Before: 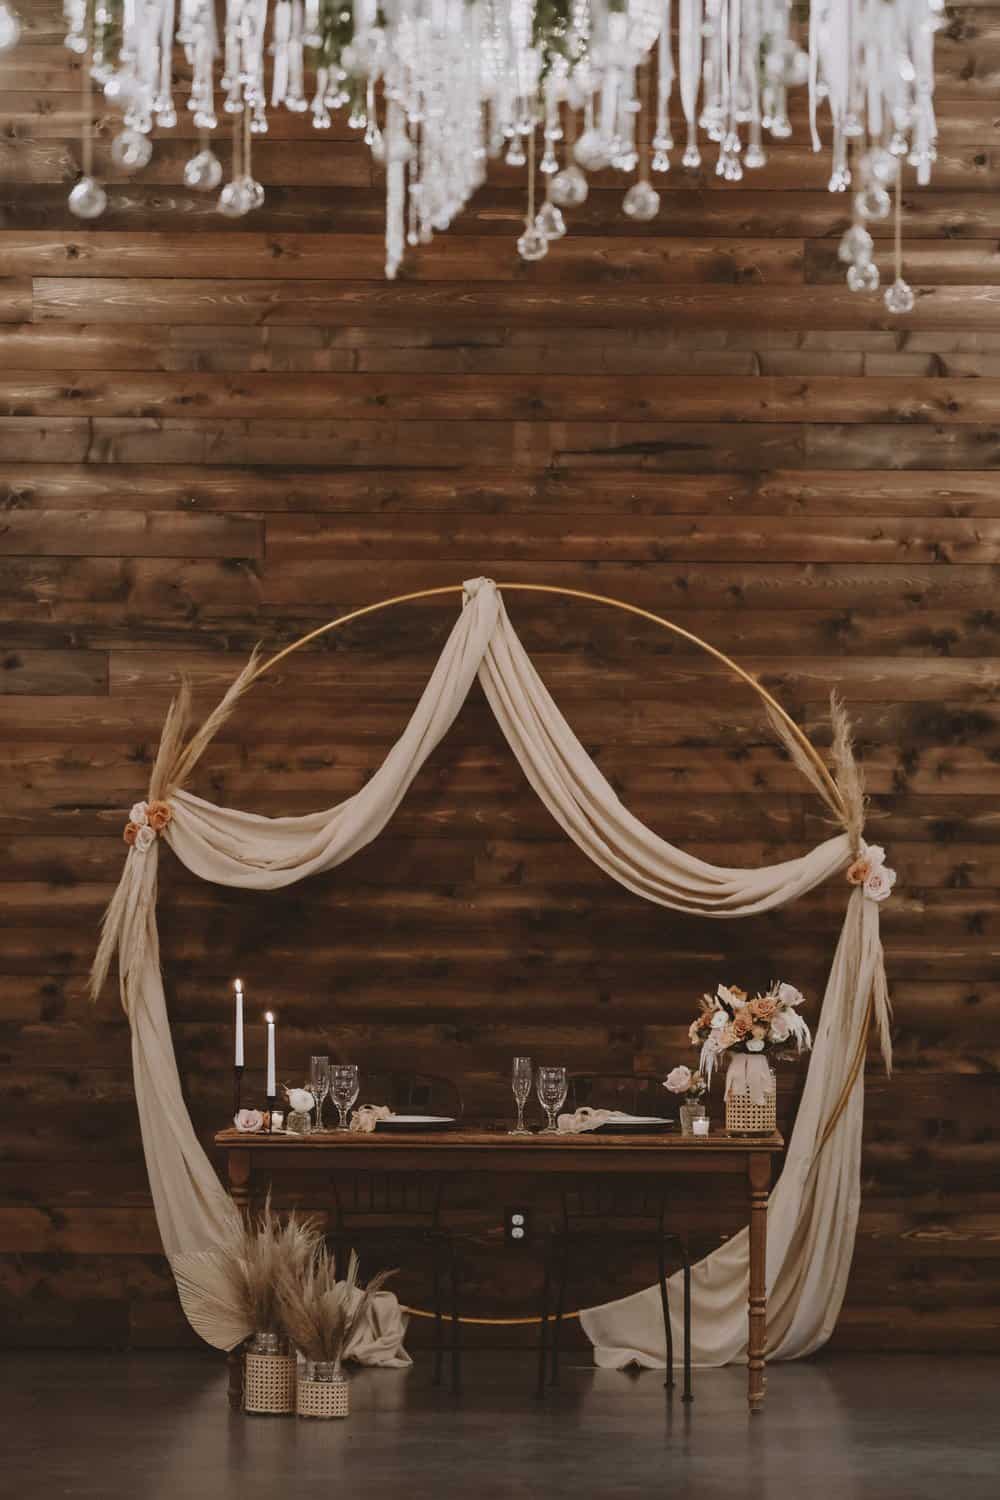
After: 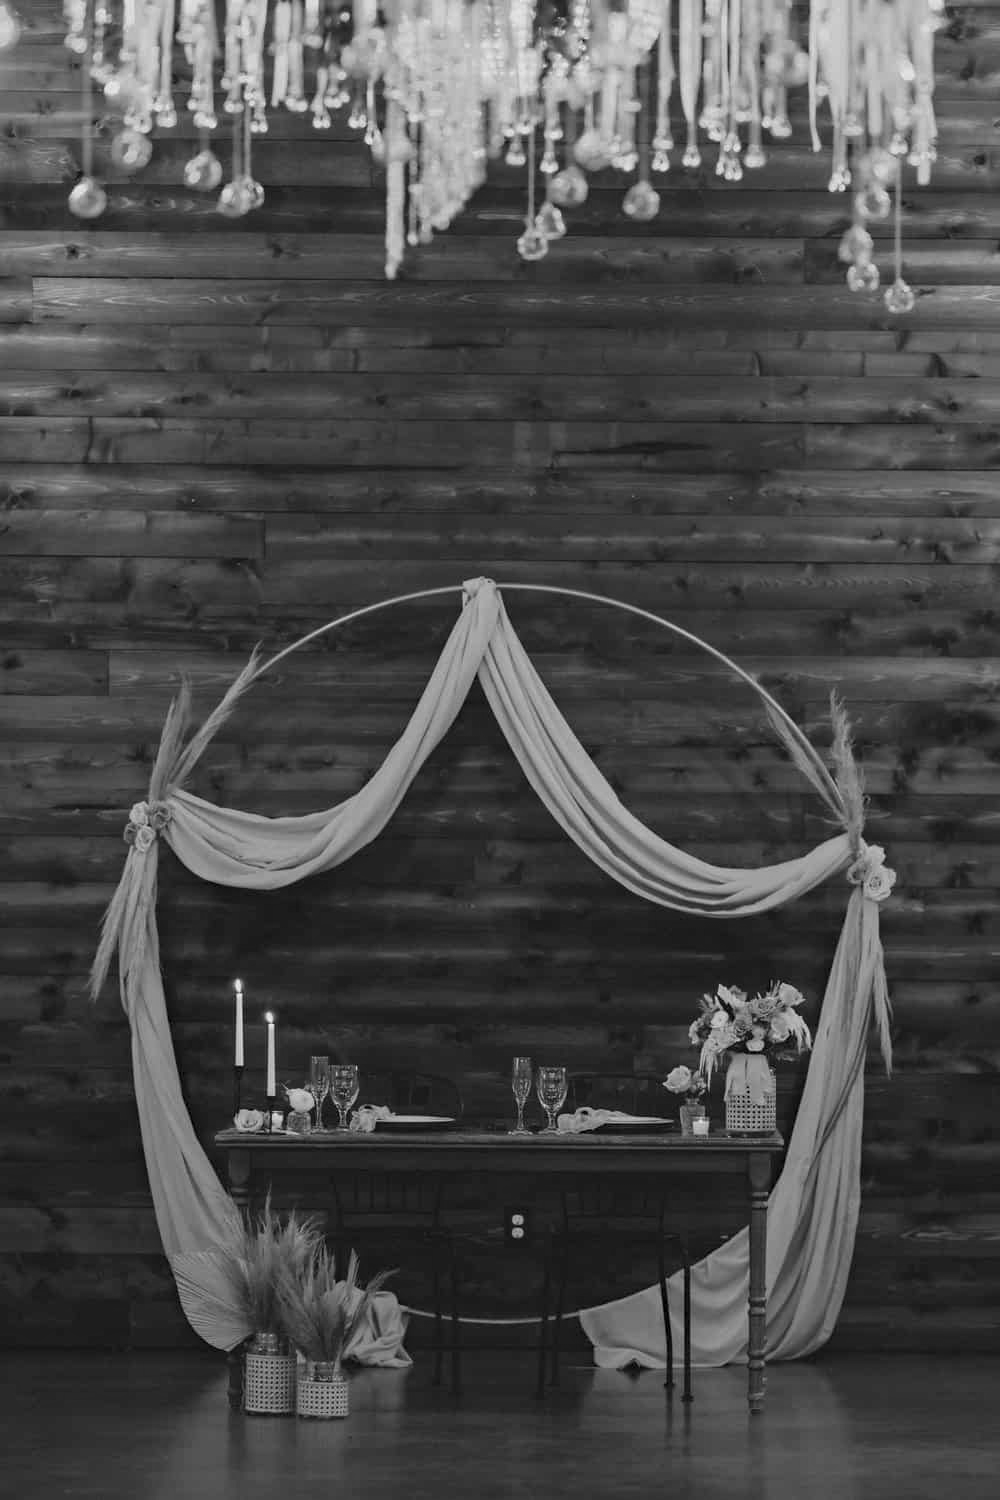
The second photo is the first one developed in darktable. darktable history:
monochrome: a 32, b 64, size 2.3
haze removal: adaptive false
